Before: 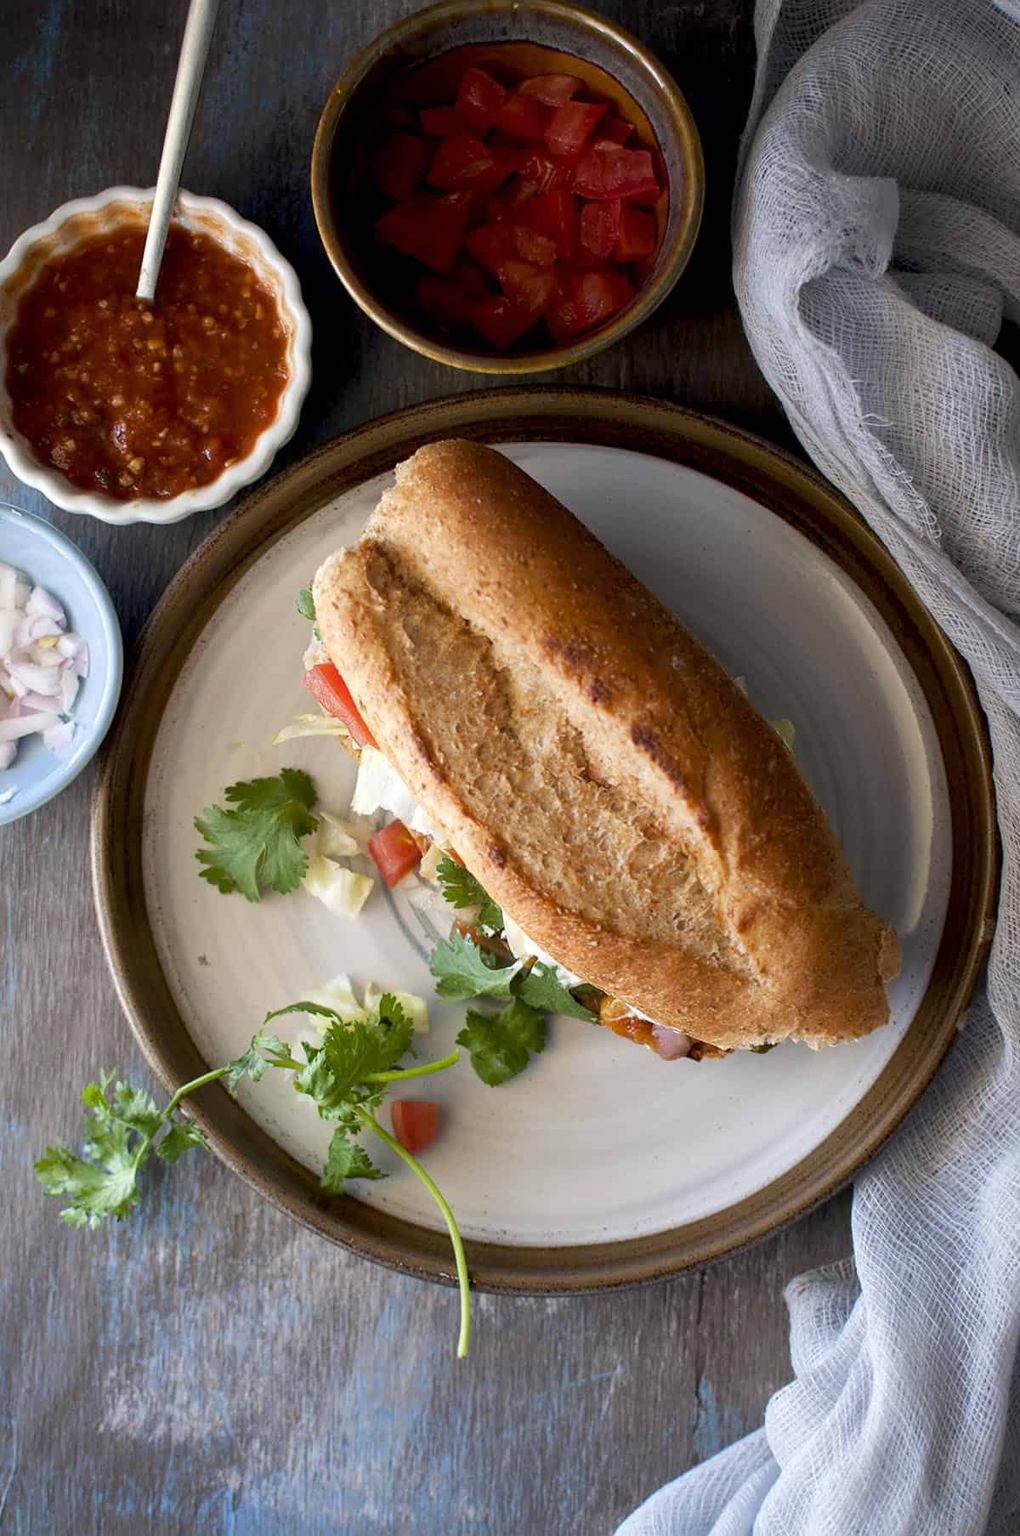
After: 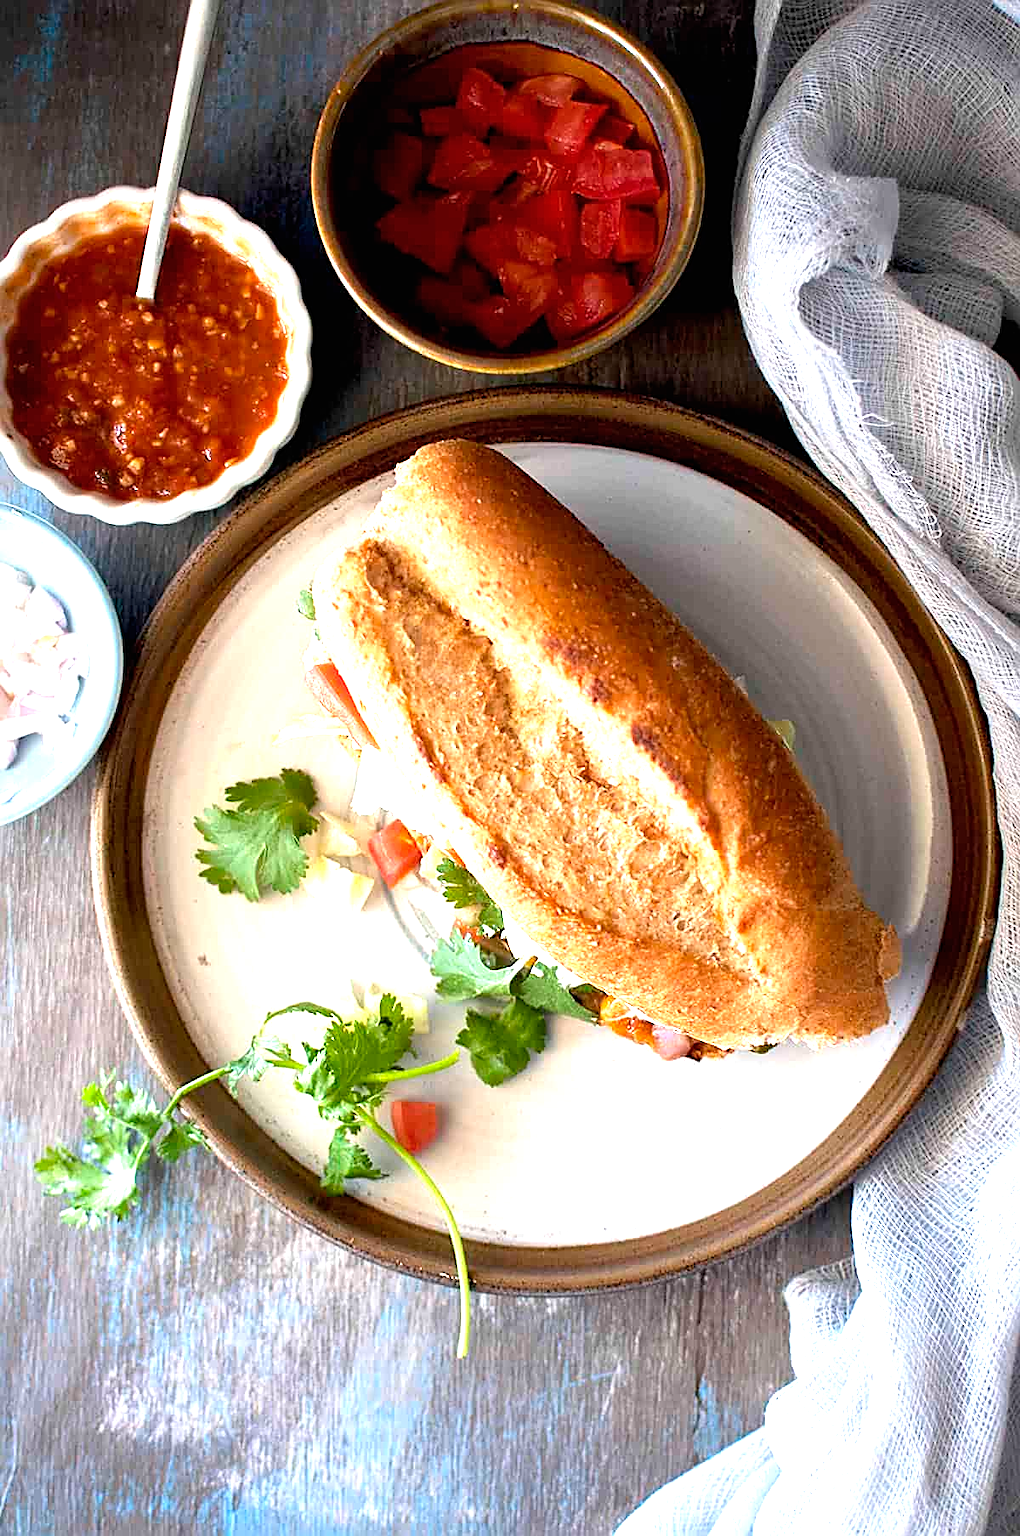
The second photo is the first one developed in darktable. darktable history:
exposure: black level correction 0, exposure 1.359 EV, compensate exposure bias true, compensate highlight preservation false
levels: black 0.029%
sharpen: amount 0.576
